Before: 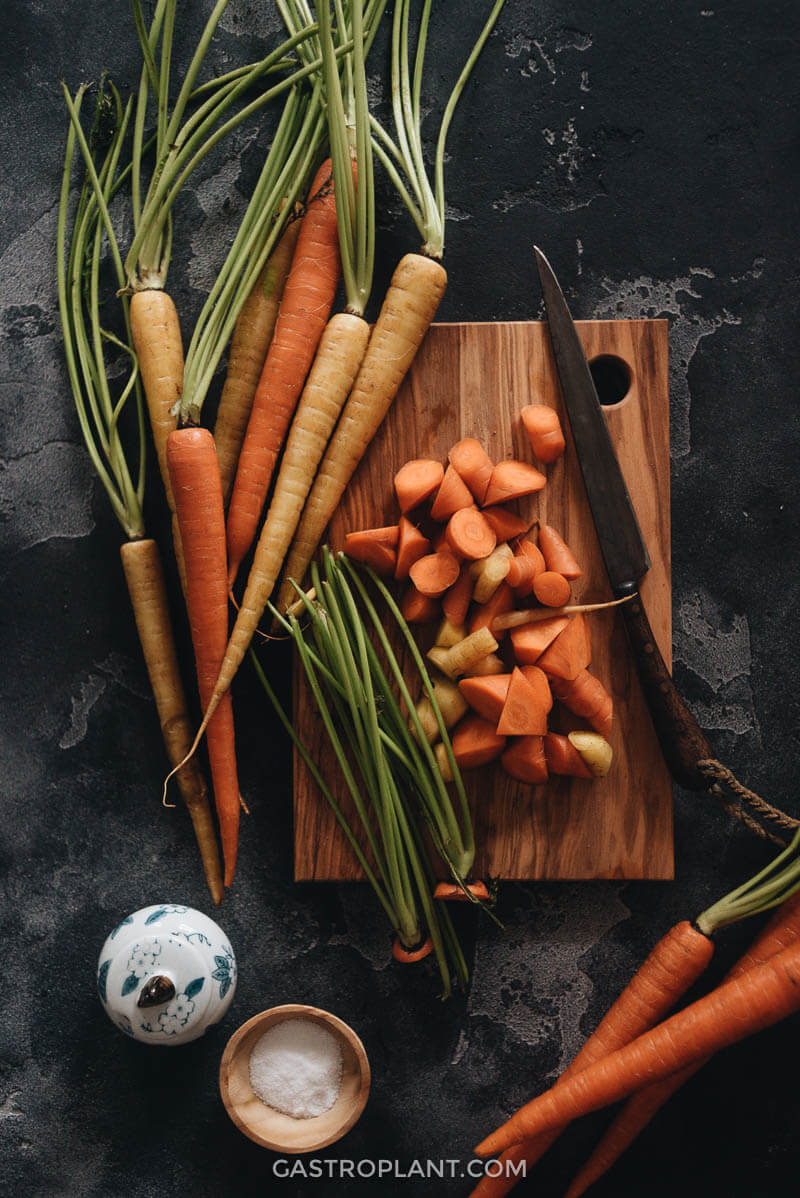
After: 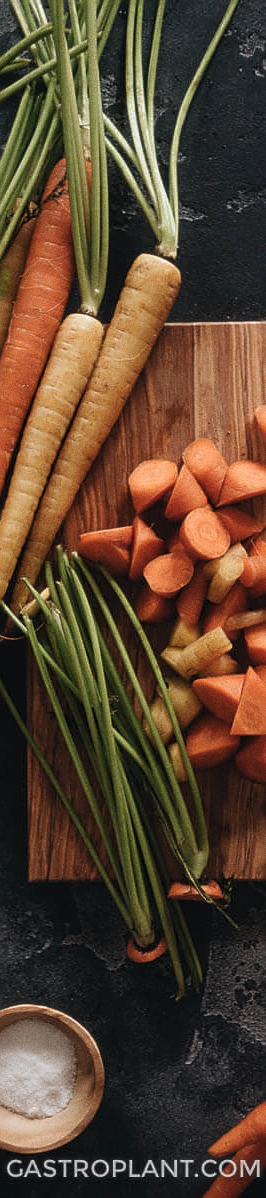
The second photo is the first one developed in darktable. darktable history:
grain: coarseness 0.09 ISO
crop: left 33.36%, right 33.36%
soften: size 10%, saturation 50%, brightness 0.2 EV, mix 10%
sharpen: on, module defaults
